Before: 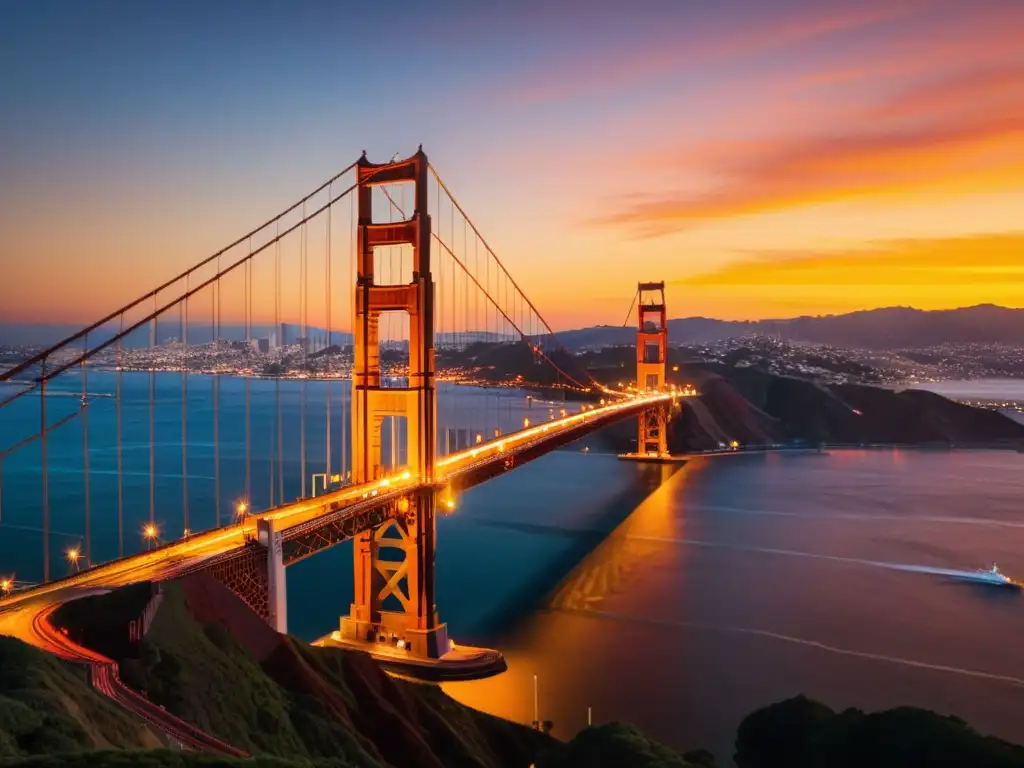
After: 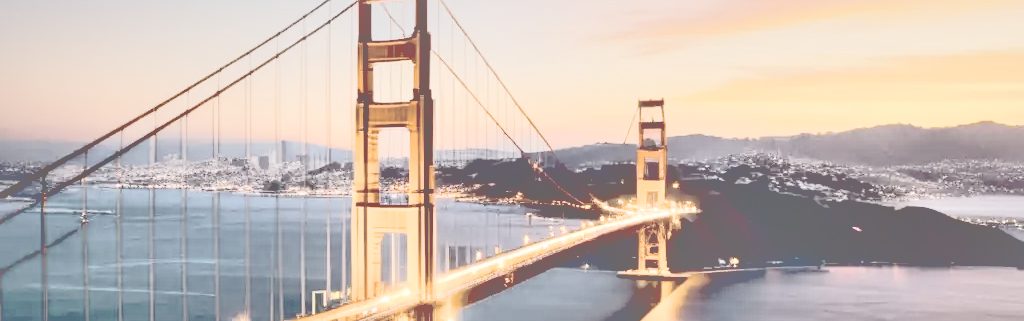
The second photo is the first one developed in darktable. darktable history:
local contrast: mode bilateral grid, contrast 50, coarseness 50, detail 150%, midtone range 0.2
white balance: red 0.988, blue 1.017
exposure: black level correction 0.04, exposure 0.5 EV, compensate highlight preservation false
rgb curve: curves: ch0 [(0, 0) (0.284, 0.292) (0.505, 0.644) (1, 1)], compensate middle gray true
crop and rotate: top 23.84%, bottom 34.294%
contrast brightness saturation: contrast -0.32, brightness 0.75, saturation -0.78
